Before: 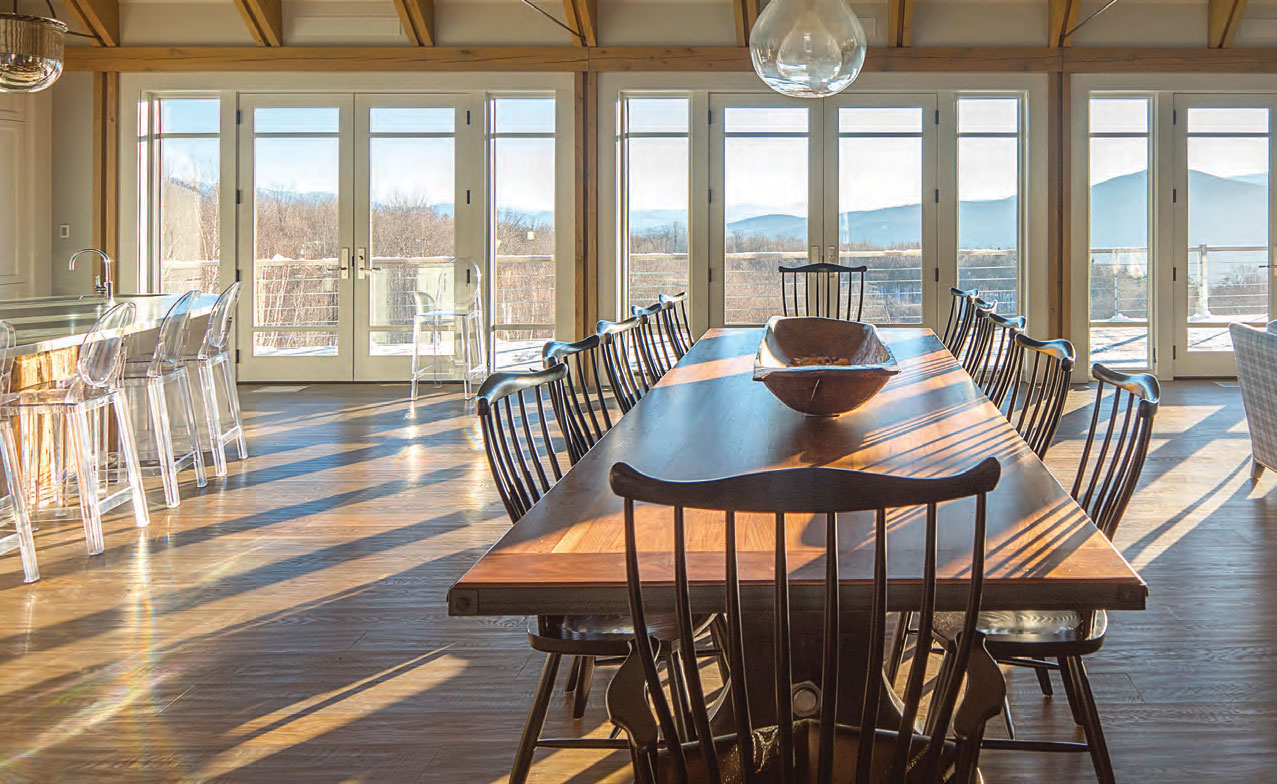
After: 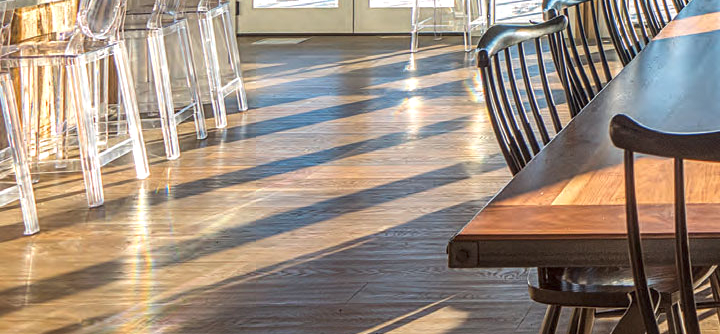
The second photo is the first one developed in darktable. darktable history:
crop: top 44.483%, right 43.593%, bottom 12.892%
local contrast: detail 130%
